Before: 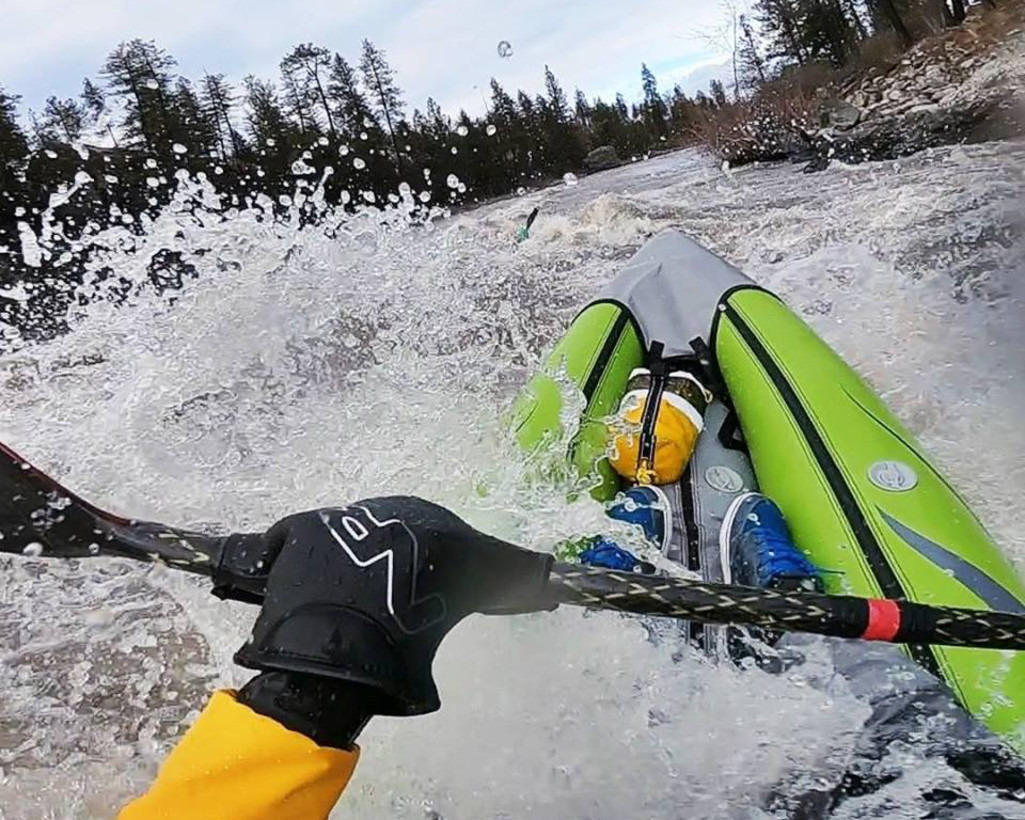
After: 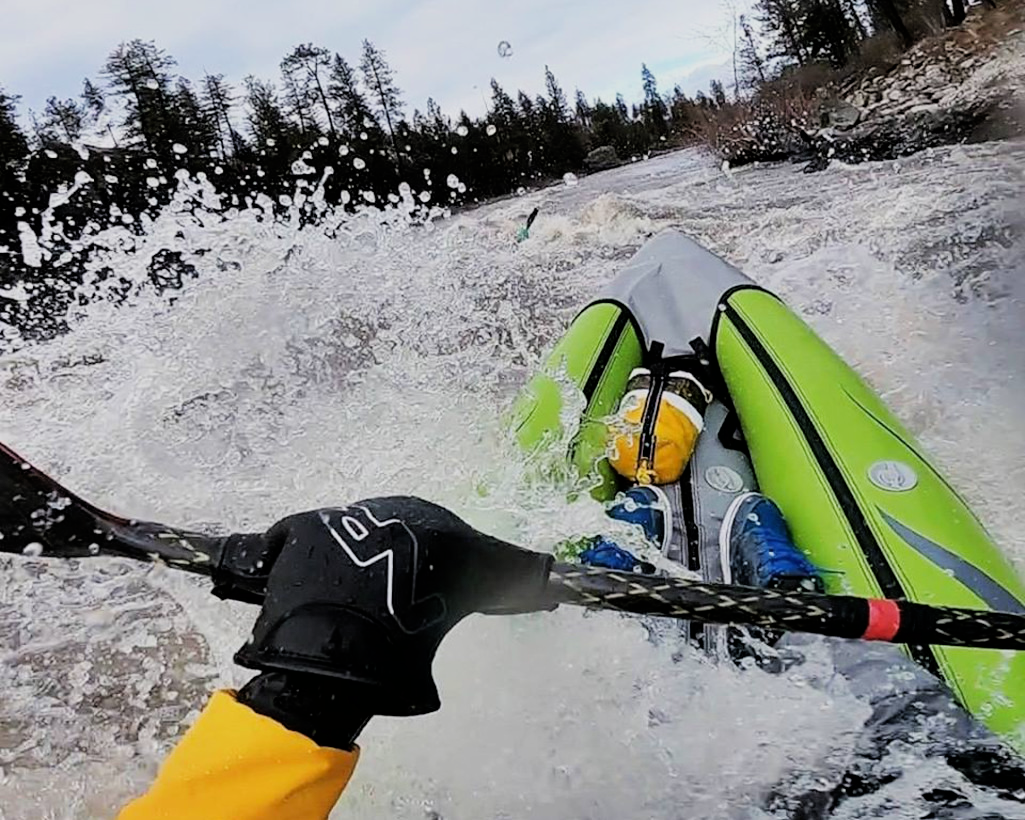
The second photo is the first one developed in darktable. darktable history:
filmic rgb: black relative exposure -7.98 EV, white relative exposure 4.03 EV, threshold 2.99 EV, hardness 4.14, latitude 49.71%, contrast 1.101, enable highlight reconstruction true
